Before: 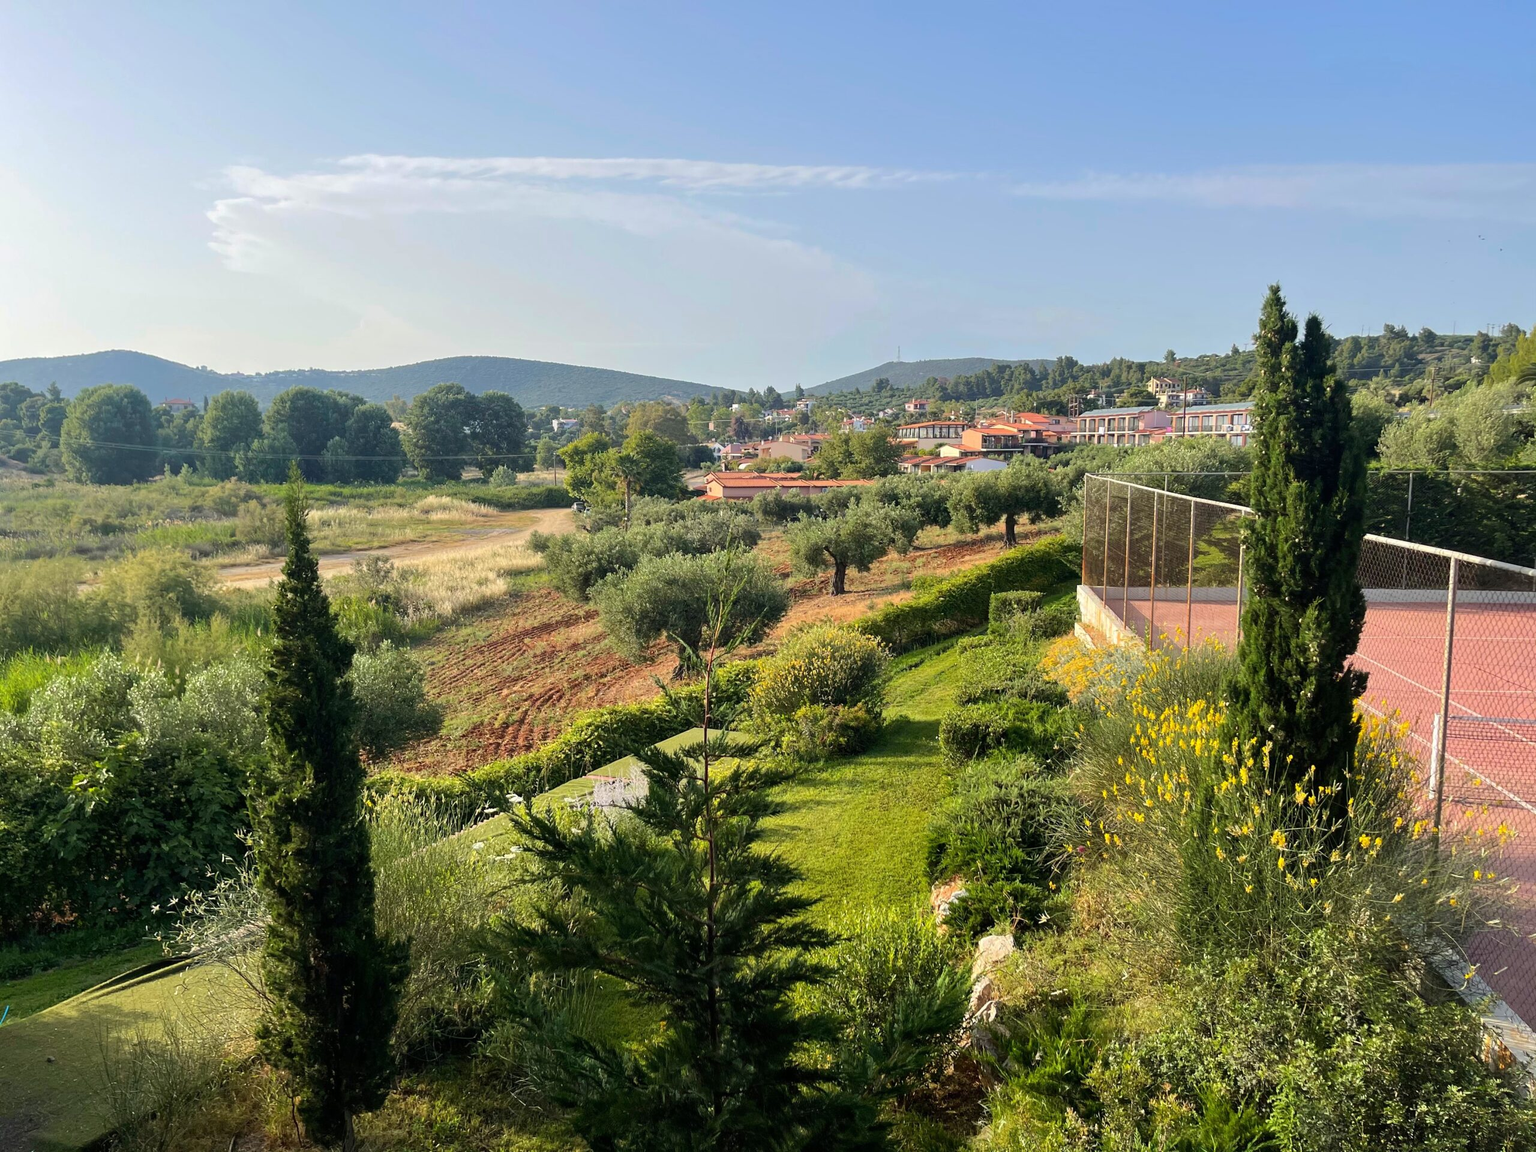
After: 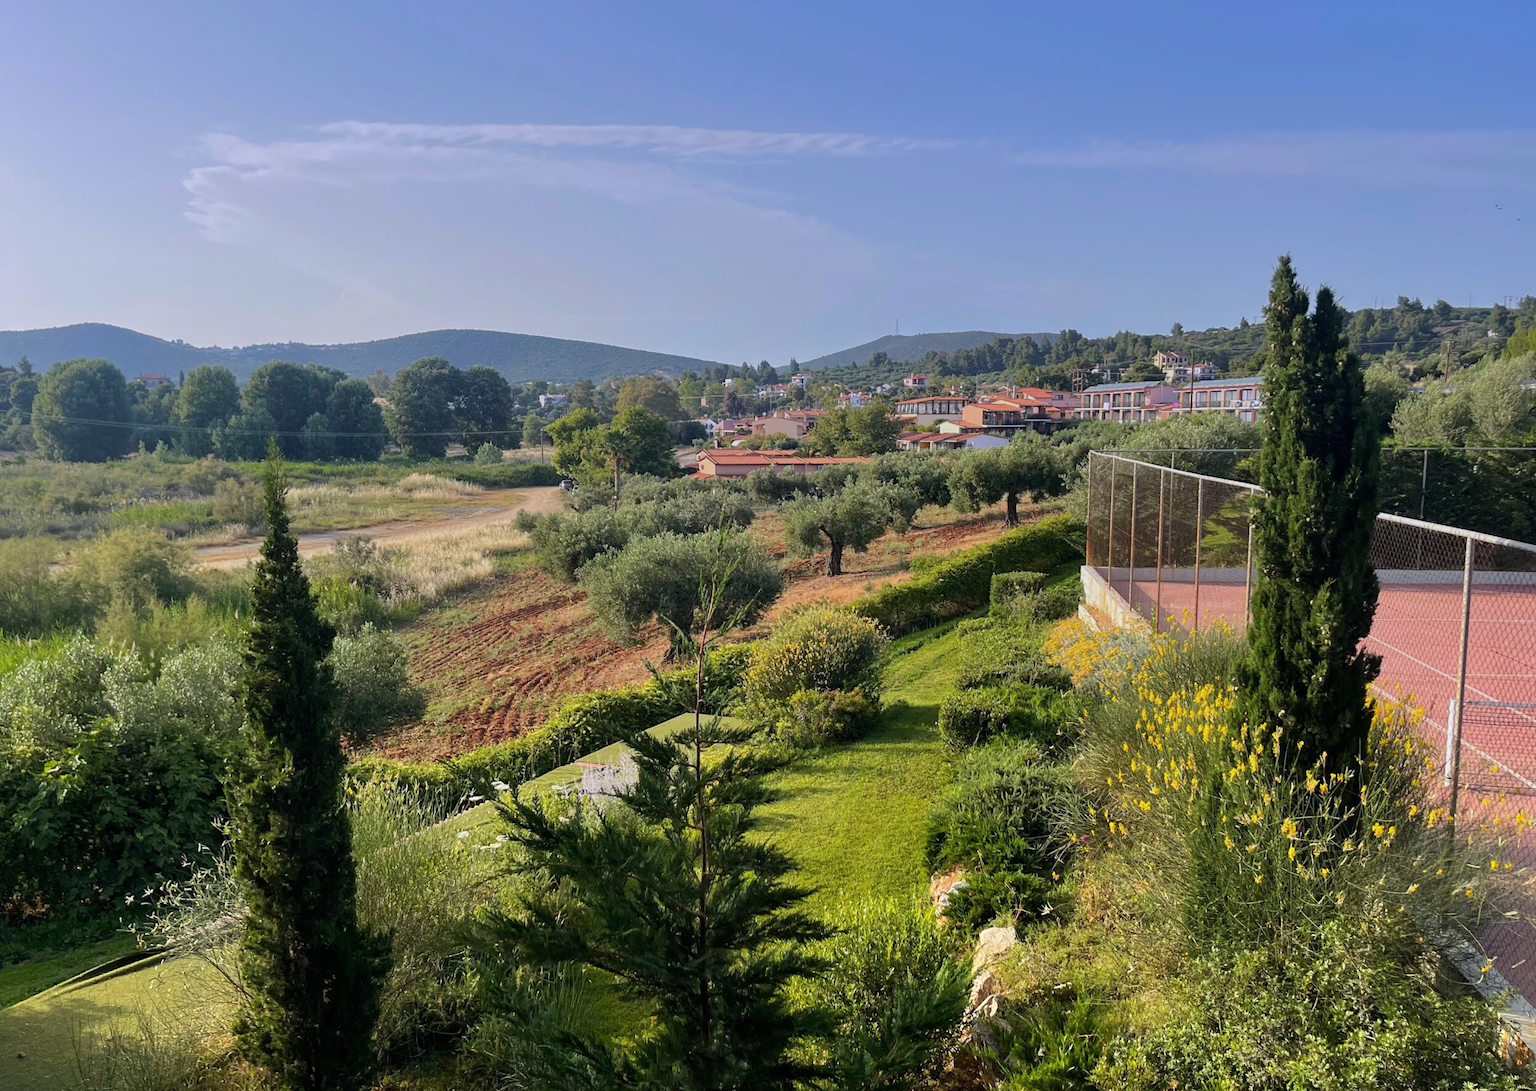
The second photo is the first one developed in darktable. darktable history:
exposure: exposure 0.014 EV, compensate highlight preservation false
crop: left 1.964%, top 3.251%, right 1.122%, bottom 4.933%
graduated density: hue 238.83°, saturation 50%
